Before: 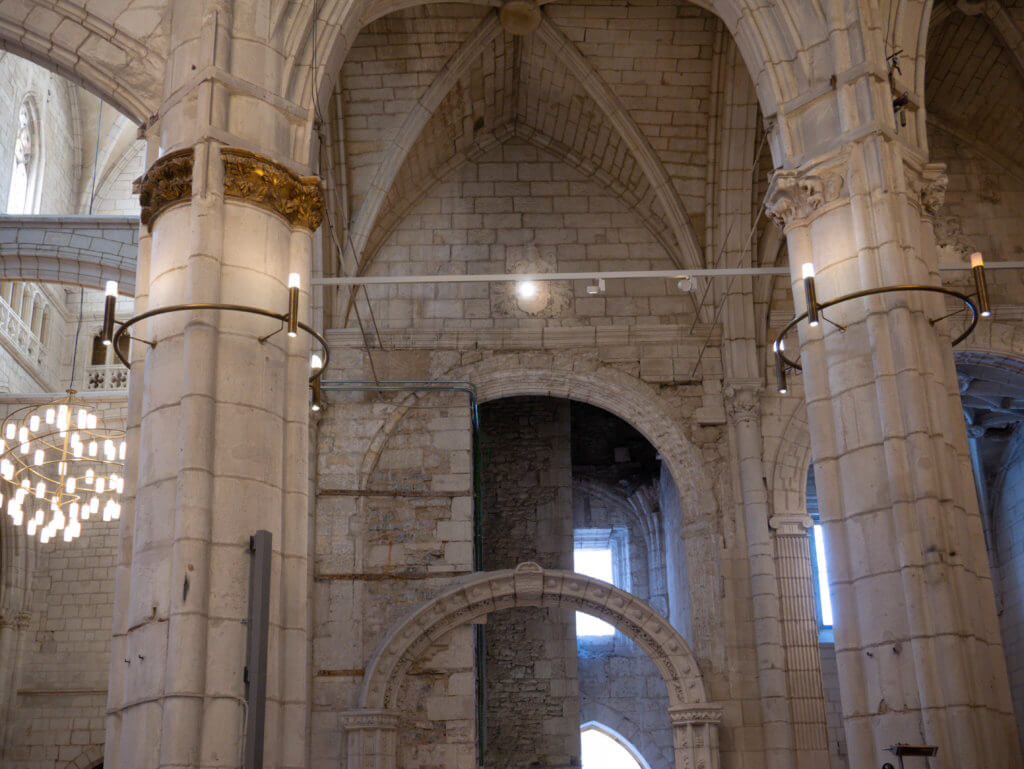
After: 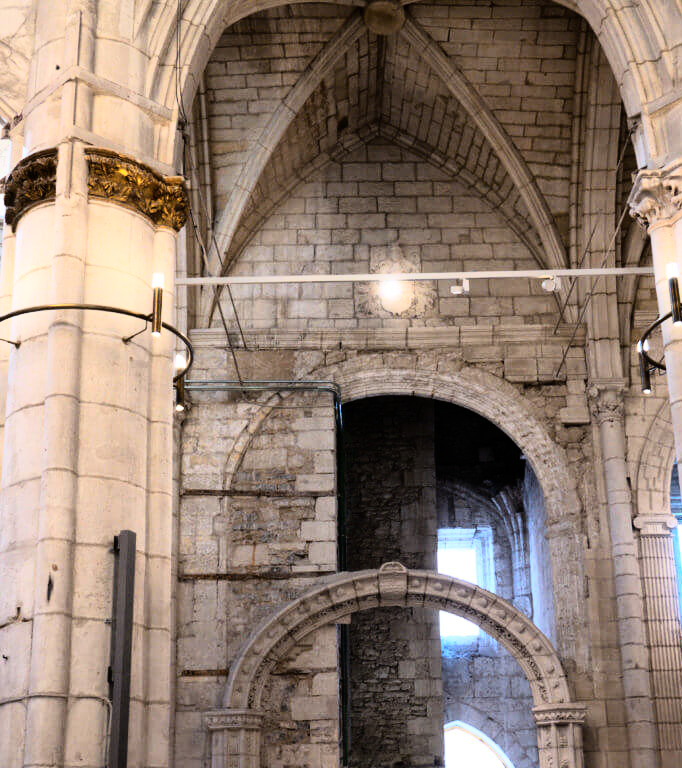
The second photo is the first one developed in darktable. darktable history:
crop and rotate: left 13.342%, right 19.991%
exposure: compensate highlight preservation false
rgb curve: curves: ch0 [(0, 0) (0.21, 0.15) (0.24, 0.21) (0.5, 0.75) (0.75, 0.96) (0.89, 0.99) (1, 1)]; ch1 [(0, 0.02) (0.21, 0.13) (0.25, 0.2) (0.5, 0.67) (0.75, 0.9) (0.89, 0.97) (1, 1)]; ch2 [(0, 0.02) (0.21, 0.13) (0.25, 0.2) (0.5, 0.67) (0.75, 0.9) (0.89, 0.97) (1, 1)], compensate middle gray true
